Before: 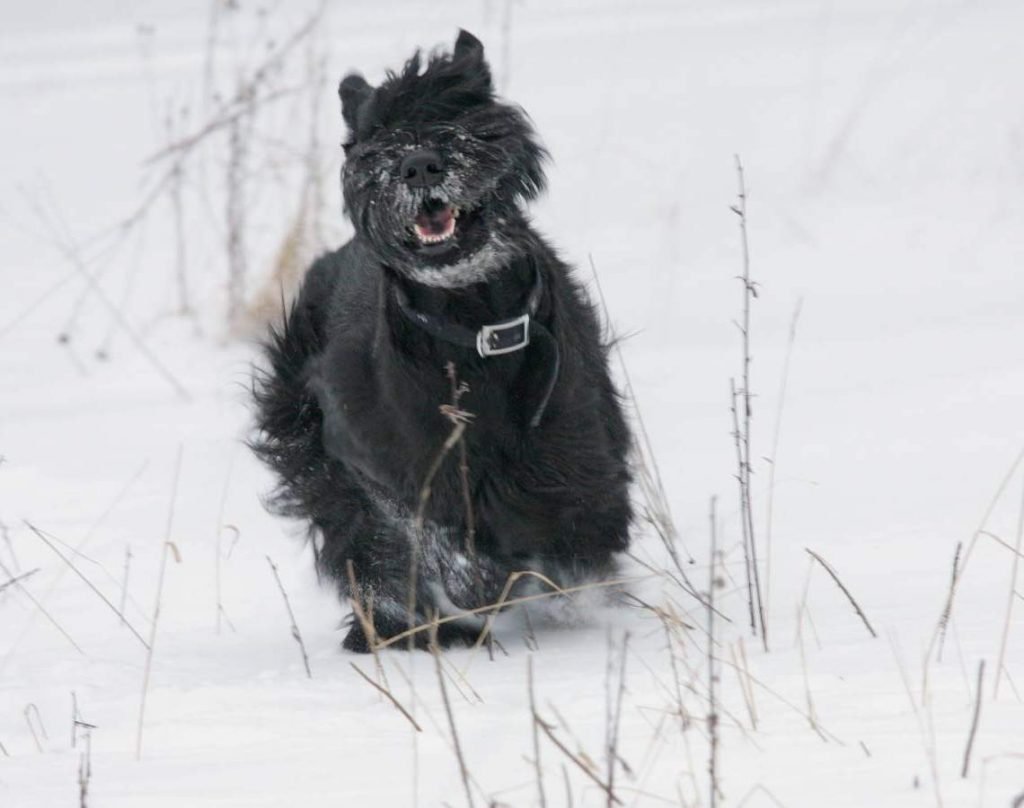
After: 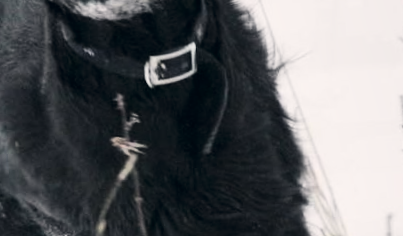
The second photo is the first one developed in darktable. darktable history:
rotate and perspective: rotation -3°, crop left 0.031, crop right 0.968, crop top 0.07, crop bottom 0.93
shadows and highlights: low approximation 0.01, soften with gaussian
crop: left 31.751%, top 32.172%, right 27.8%, bottom 35.83%
color correction: highlights a* 2.75, highlights b* 5, shadows a* -2.04, shadows b* -4.84, saturation 0.8
tone curve: curves: ch0 [(0, 0) (0.137, 0.063) (0.255, 0.176) (0.502, 0.502) (0.749, 0.839) (1, 1)], color space Lab, linked channels, preserve colors none
